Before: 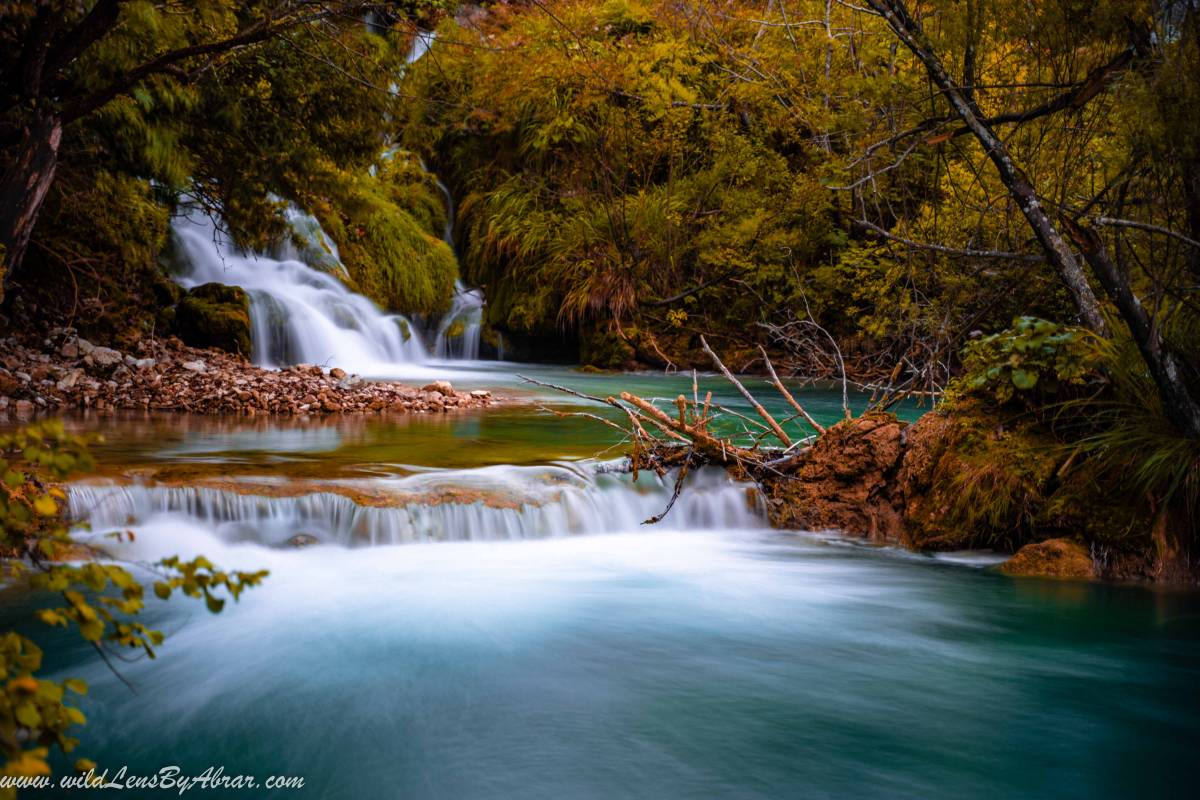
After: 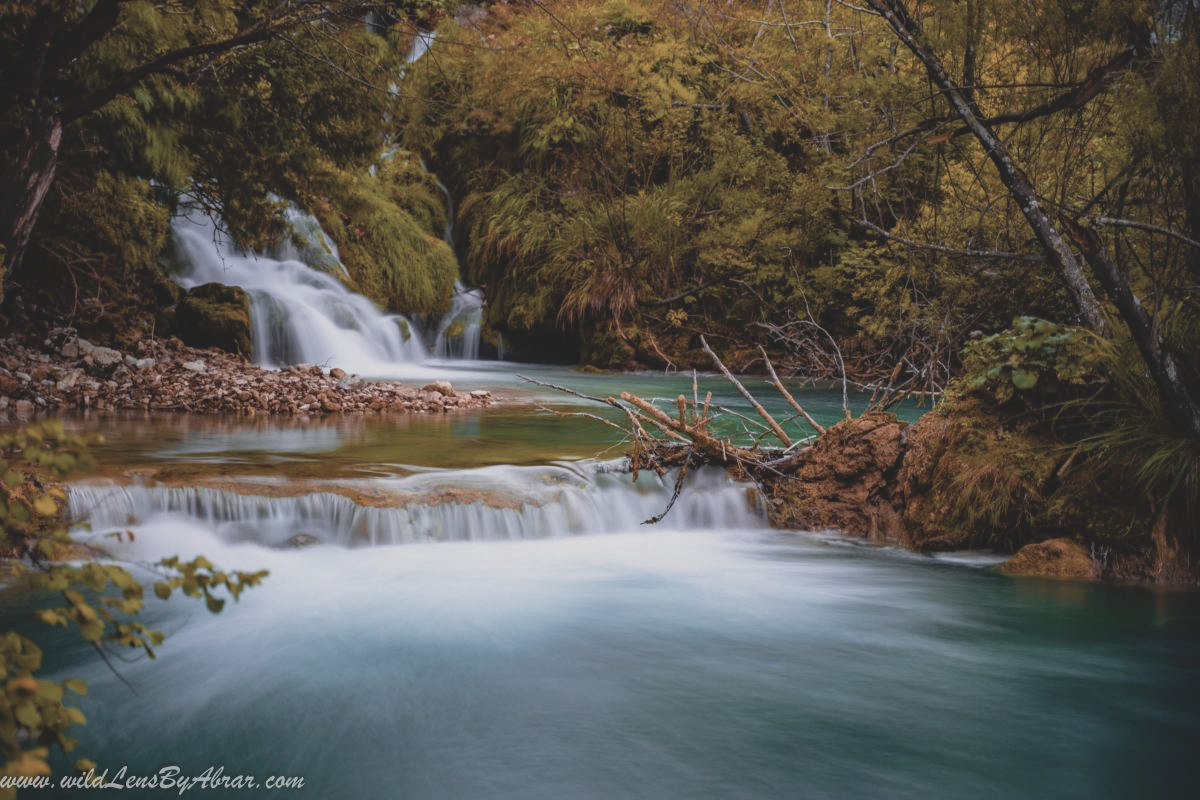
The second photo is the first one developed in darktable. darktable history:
contrast brightness saturation: contrast -0.256, saturation -0.434
